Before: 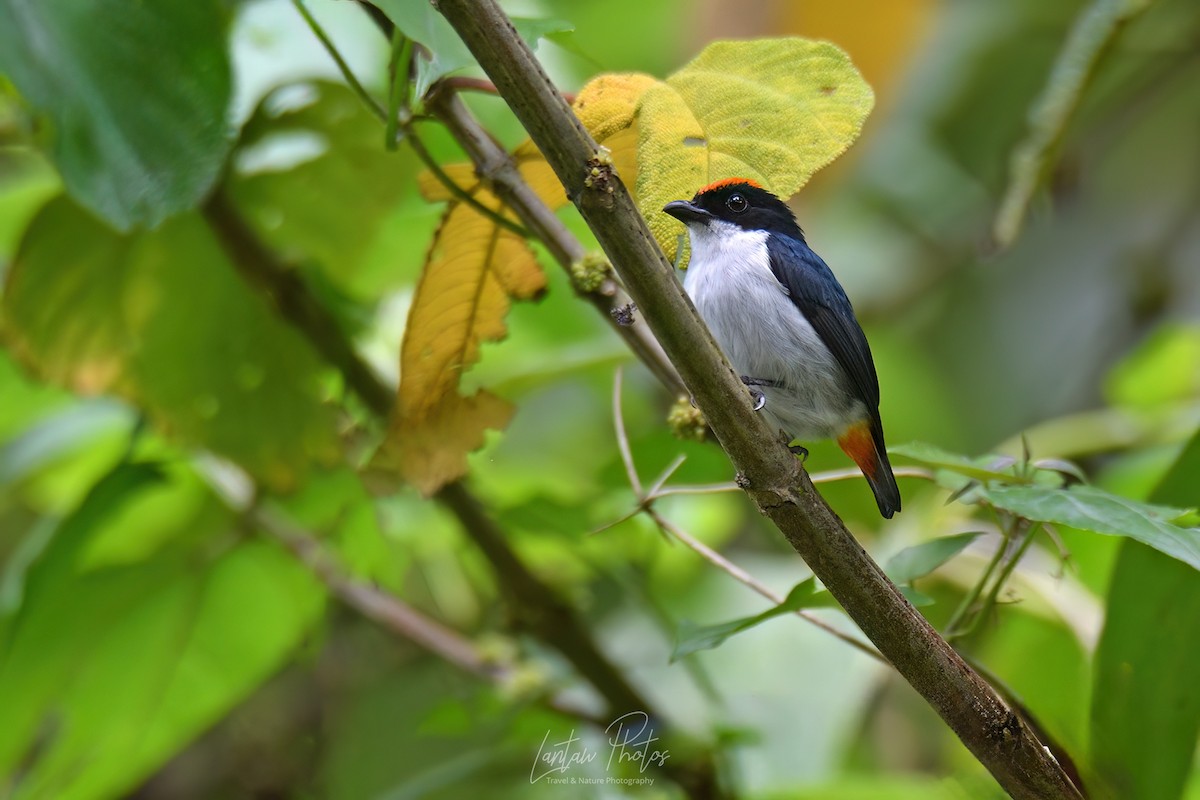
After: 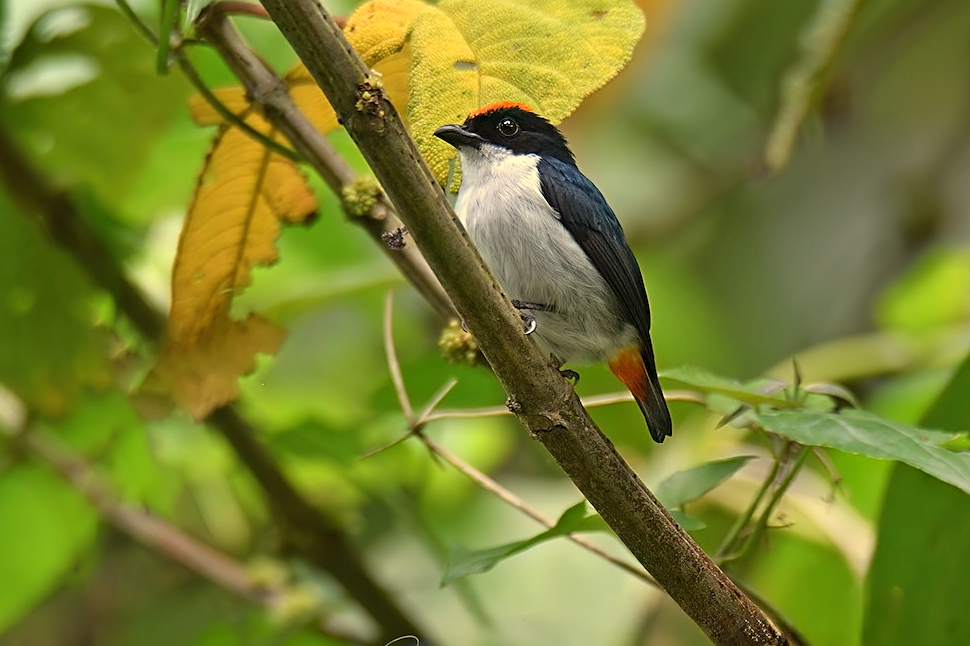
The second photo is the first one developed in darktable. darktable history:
sharpen: on, module defaults
crop: left 19.159%, top 9.58%, bottom 9.58%
white balance: red 1.08, blue 0.791
